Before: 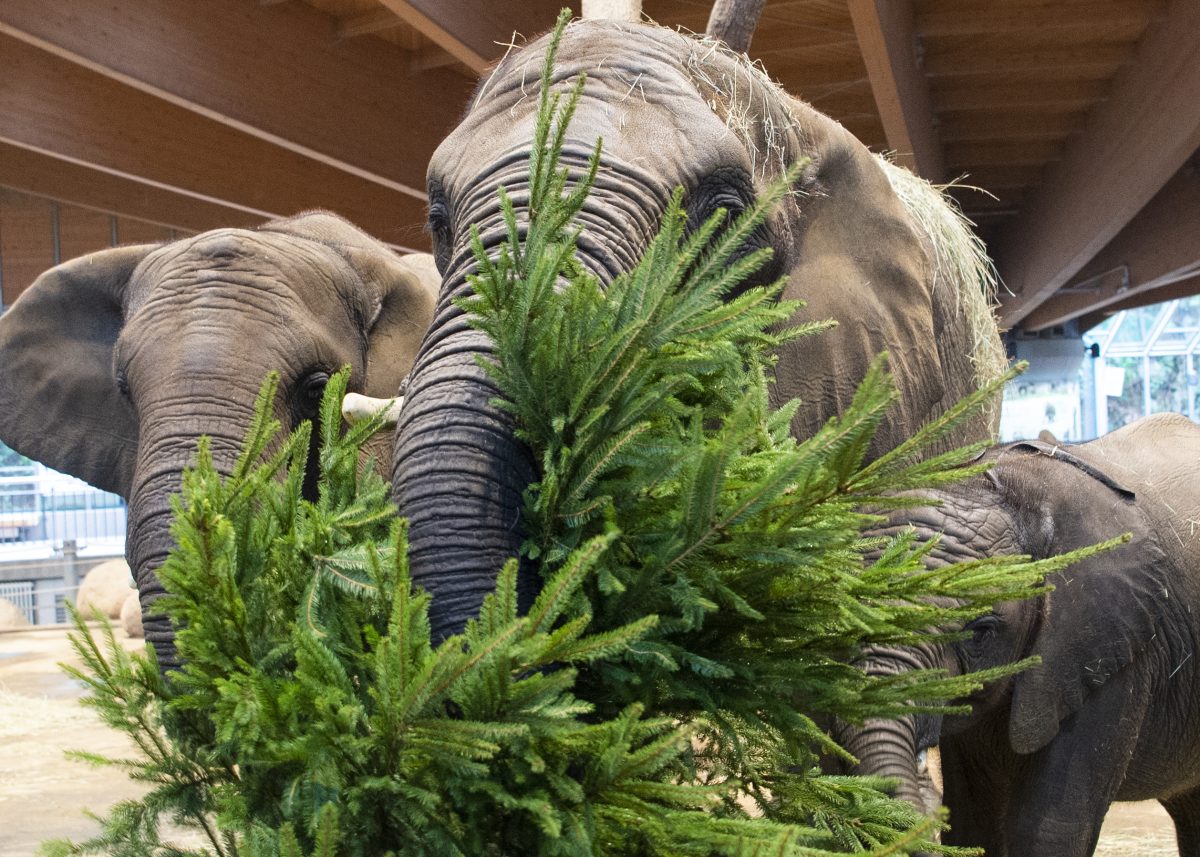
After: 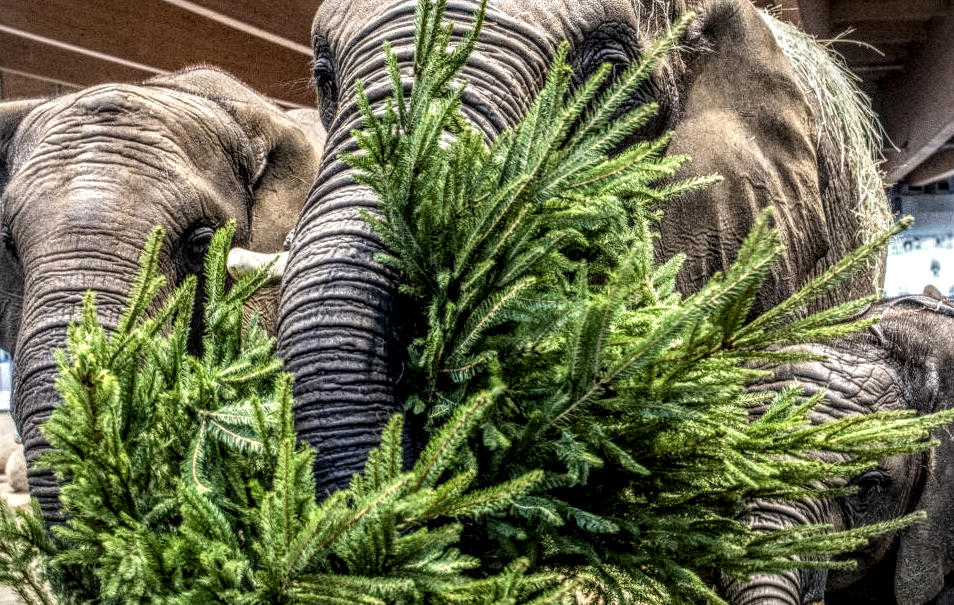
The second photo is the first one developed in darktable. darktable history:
tone equalizer: on, module defaults
vignetting: fall-off radius 61.06%, brightness -0.413, saturation -0.295, unbound false
crop: left 9.598%, top 16.955%, right 10.864%, bottom 12.38%
local contrast: highlights 2%, shadows 4%, detail 298%, midtone range 0.299
shadows and highlights: shadows 22.17, highlights -48.66, soften with gaussian
